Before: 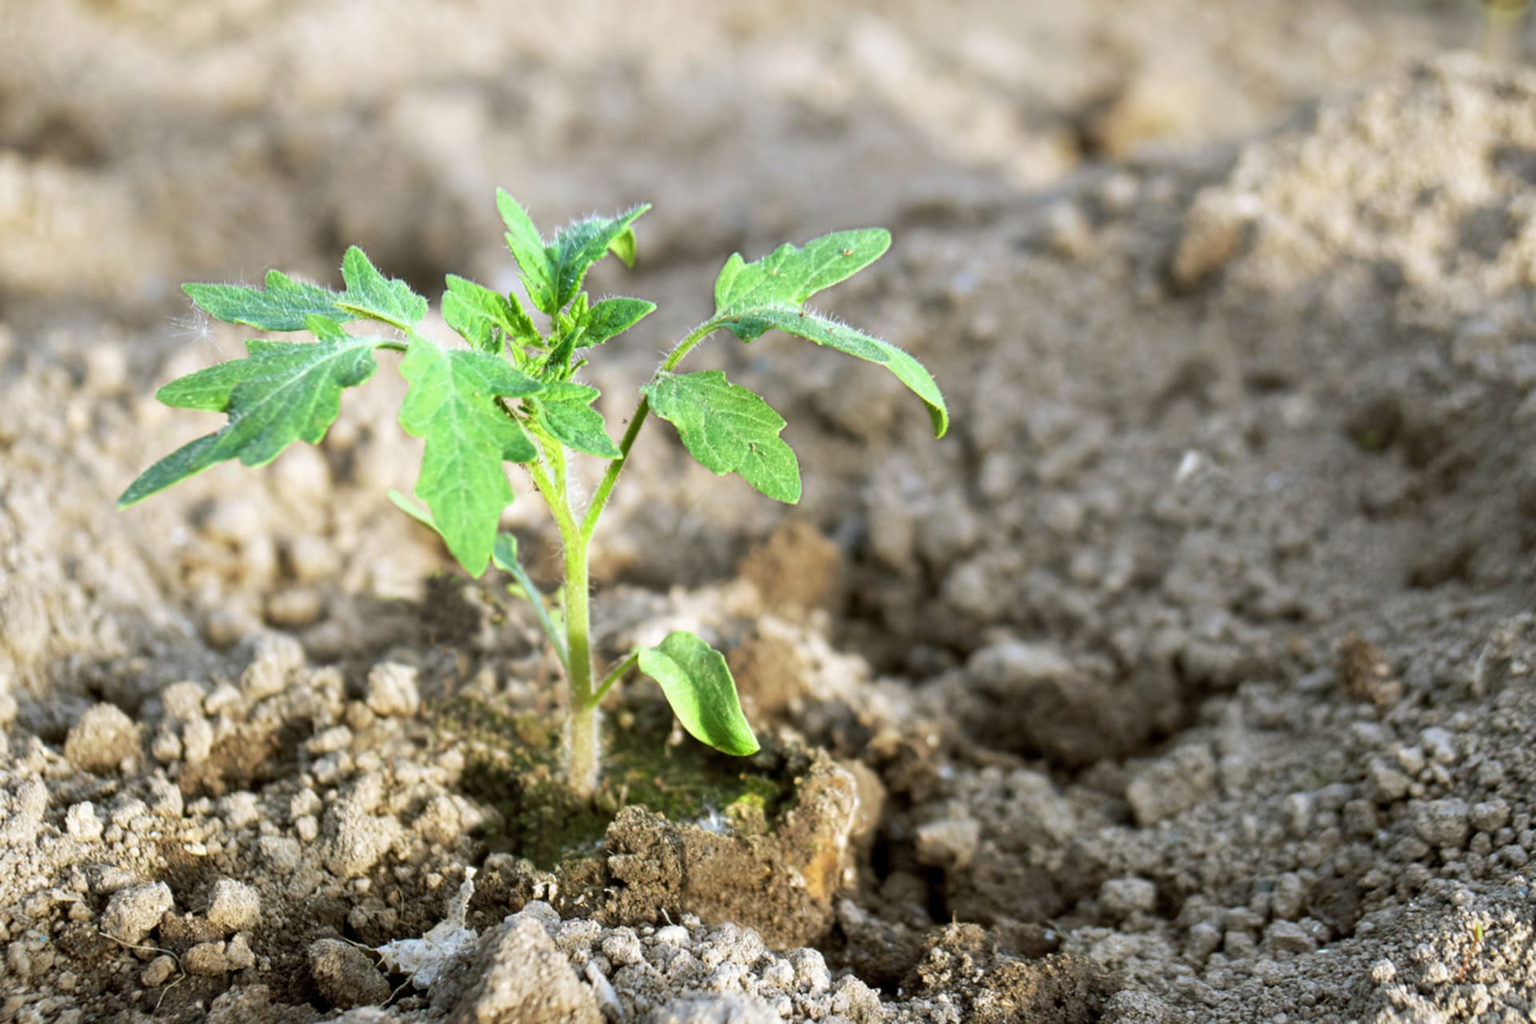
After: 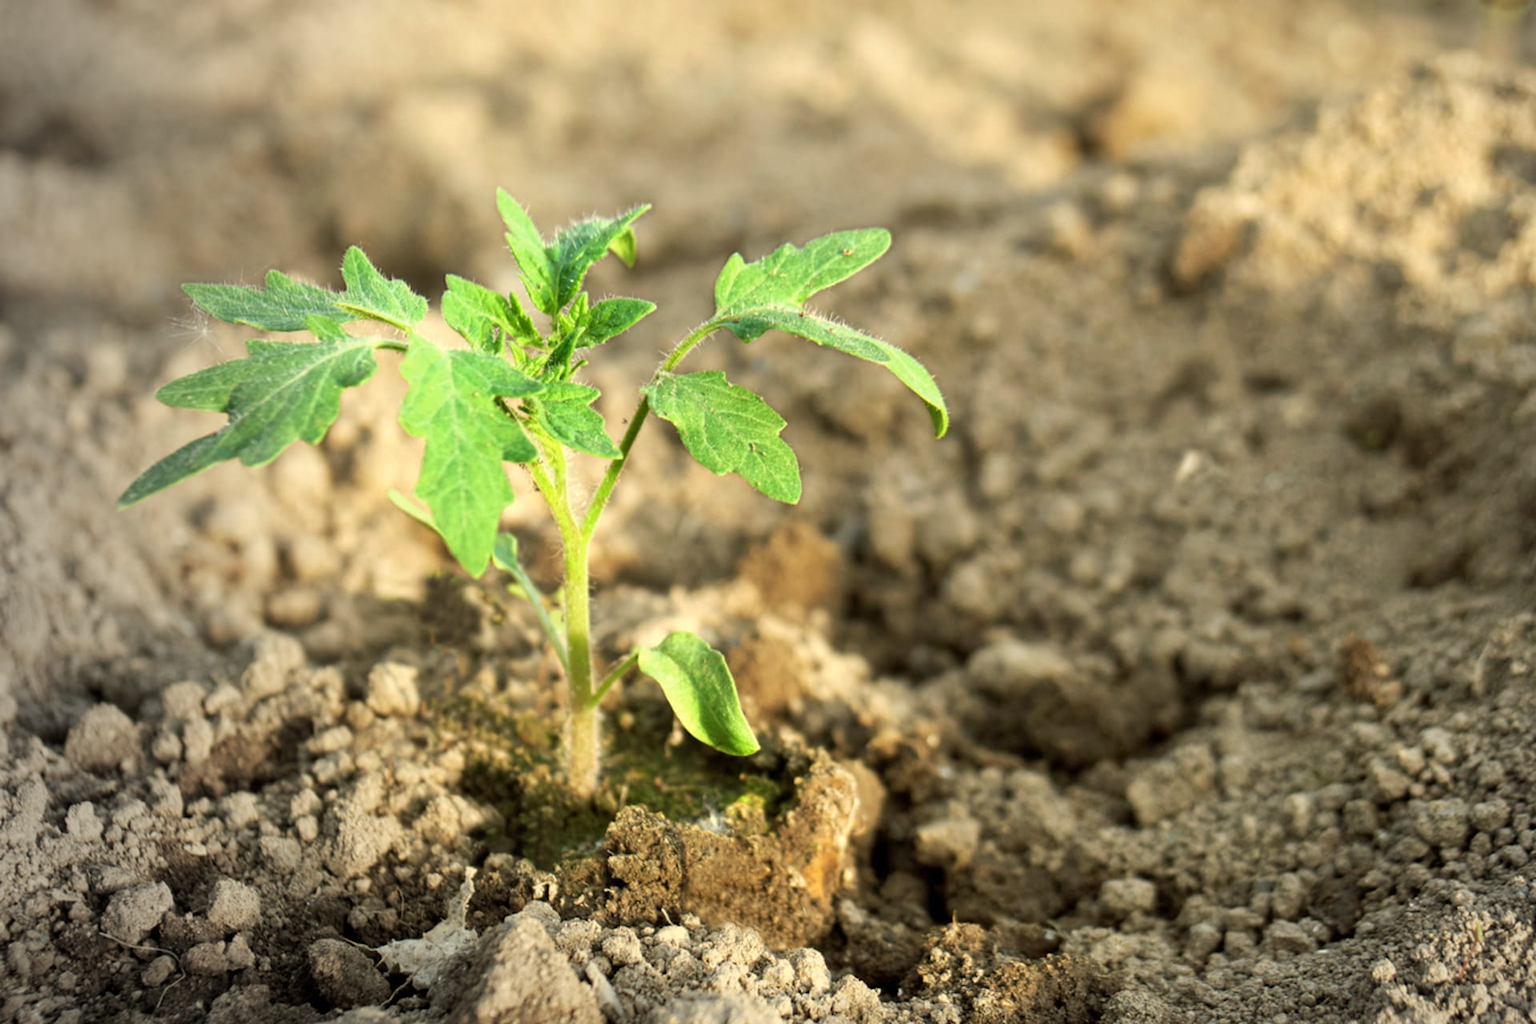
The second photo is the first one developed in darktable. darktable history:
vignetting: fall-off start 73.57%, center (0.22, -0.235)
white balance: red 1.08, blue 0.791
